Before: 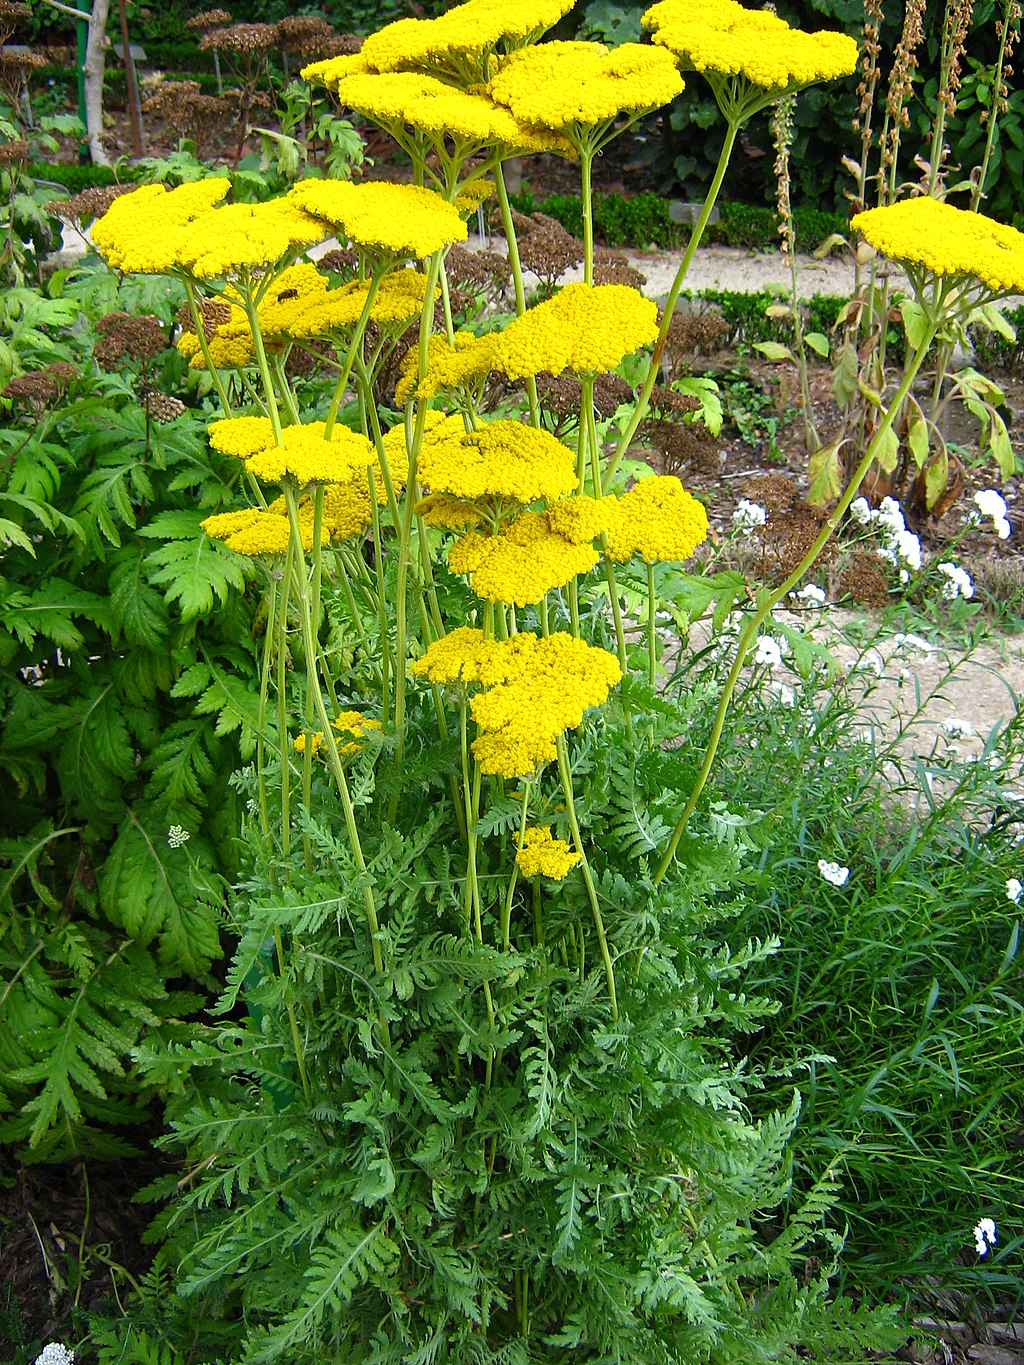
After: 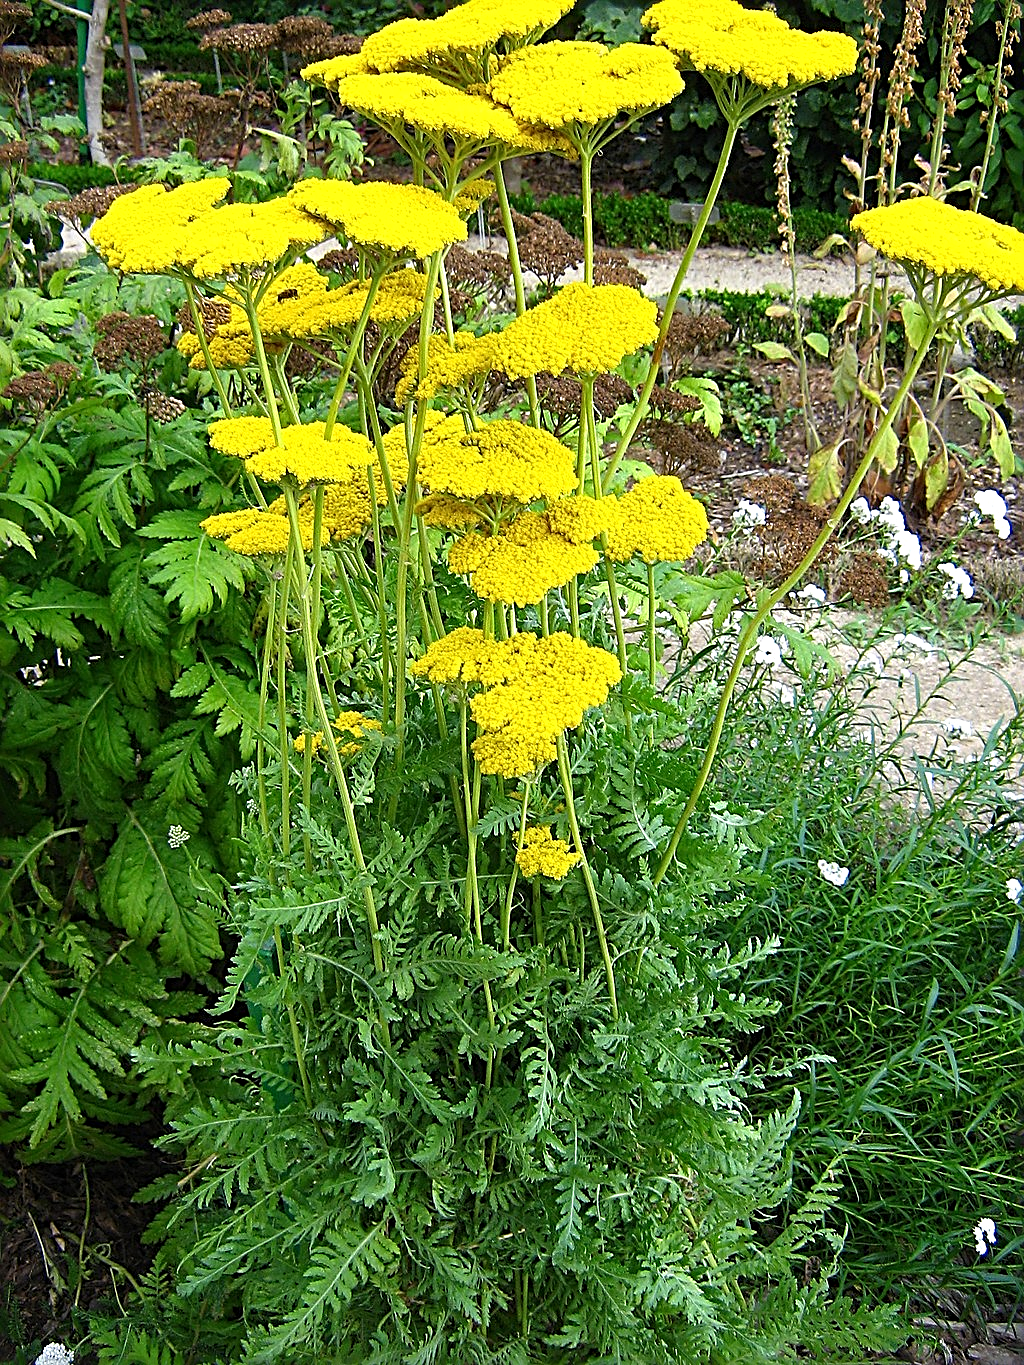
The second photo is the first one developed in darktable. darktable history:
exposure: exposure 0.078 EV, compensate highlight preservation false
sharpen: radius 2.817, amount 0.715
tone equalizer: on, module defaults
